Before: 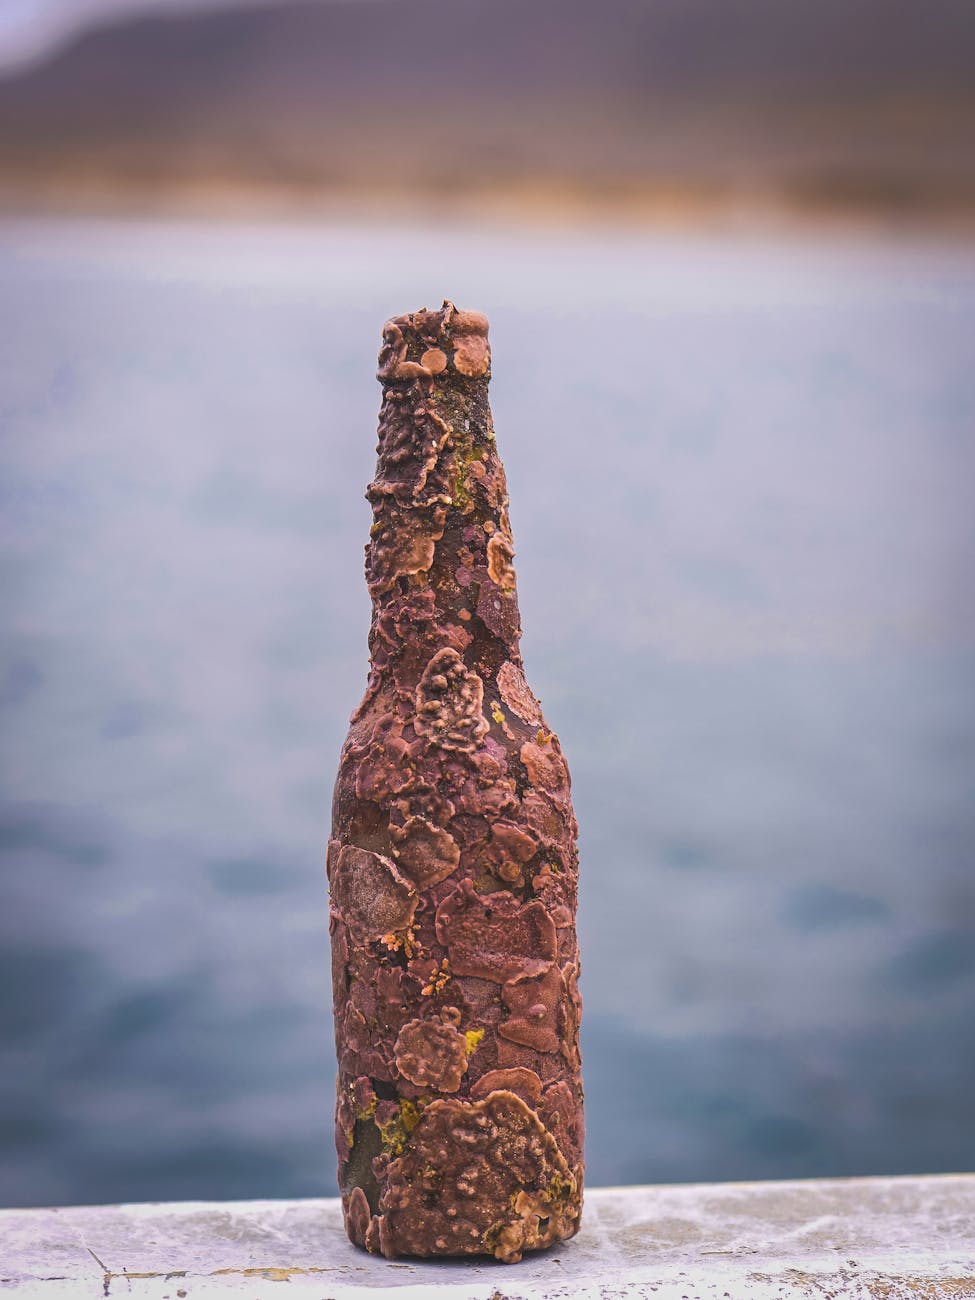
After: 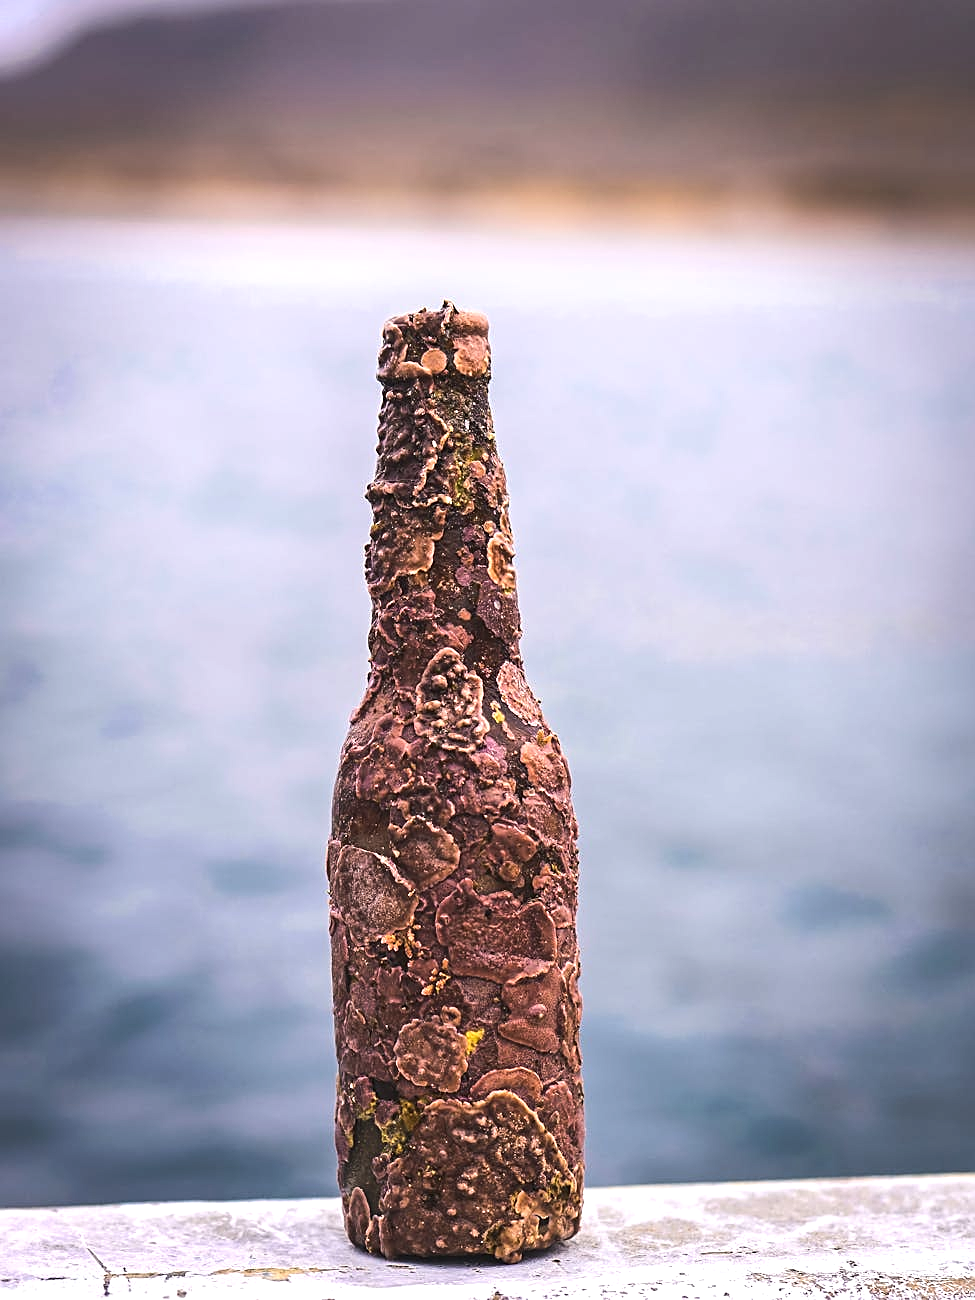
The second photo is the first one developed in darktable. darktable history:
tone equalizer: -8 EV -0.744 EV, -7 EV -0.678 EV, -6 EV -0.58 EV, -5 EV -0.405 EV, -3 EV 0.402 EV, -2 EV 0.6 EV, -1 EV 0.697 EV, +0 EV 0.757 EV, edges refinement/feathering 500, mask exposure compensation -1.57 EV, preserve details no
sharpen: on, module defaults
